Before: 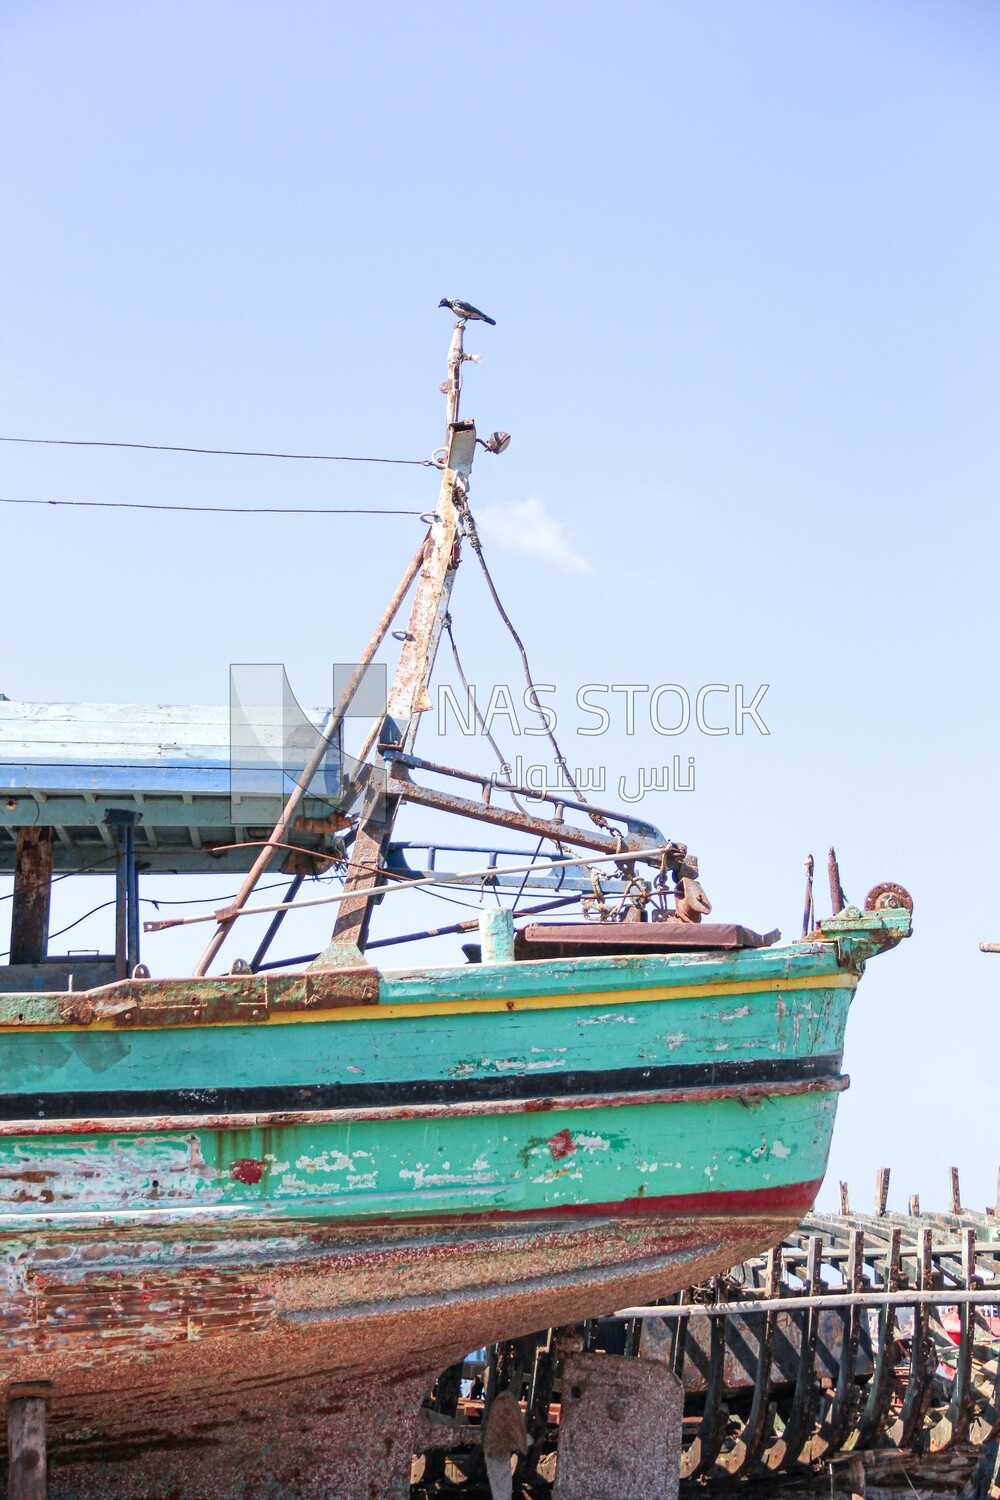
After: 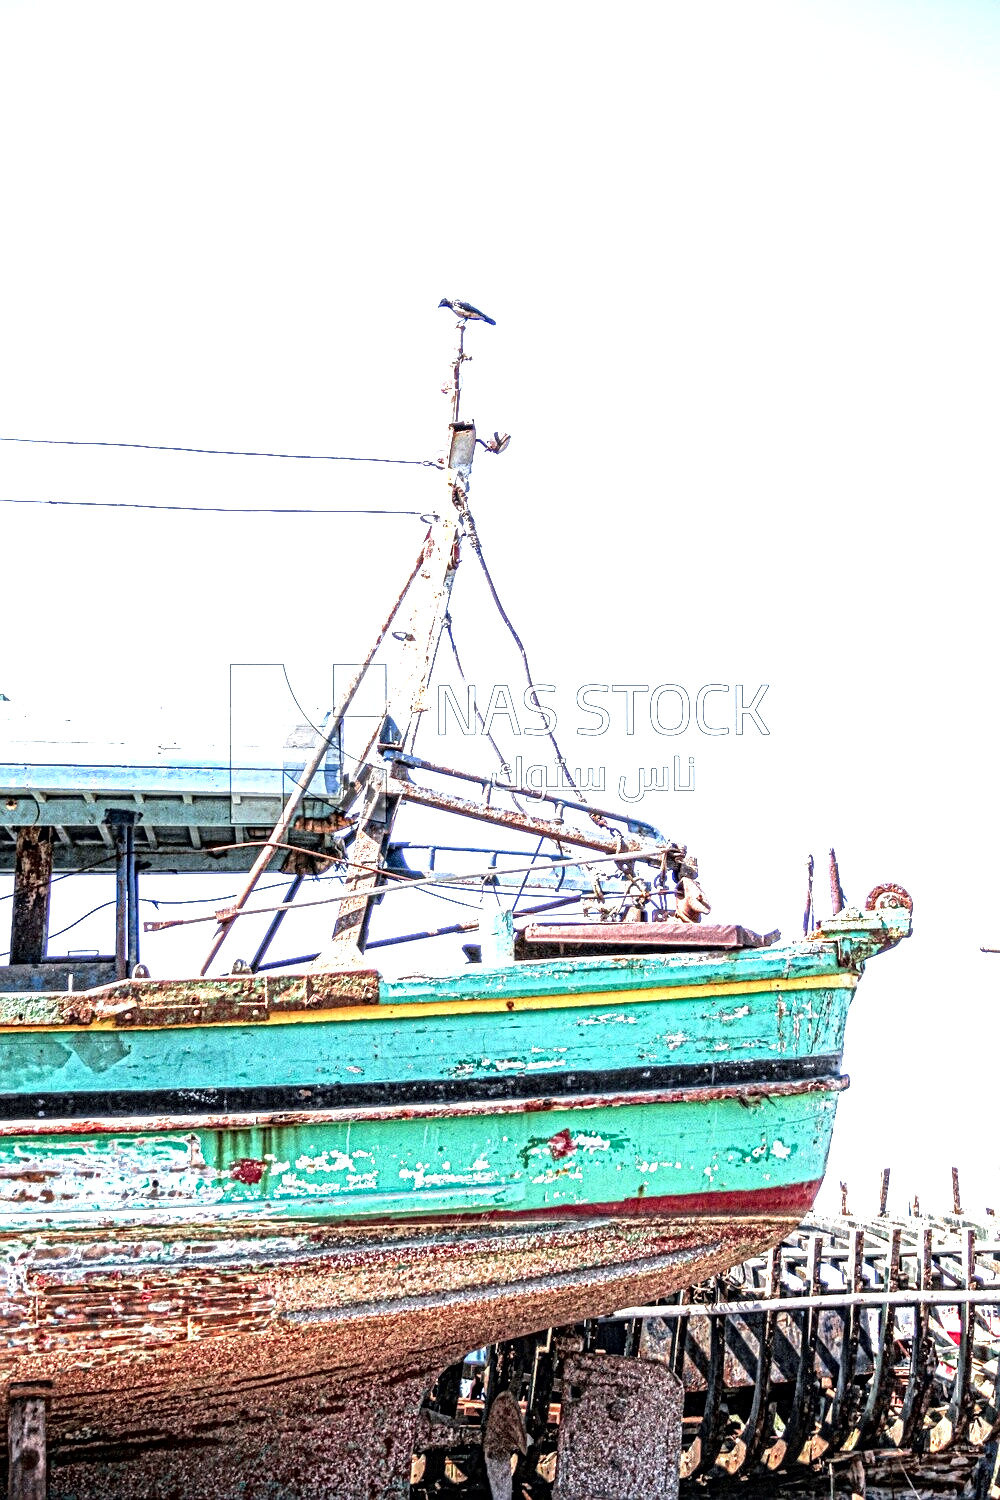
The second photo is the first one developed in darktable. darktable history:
local contrast: mode bilateral grid, contrast 21, coarseness 4, detail 299%, midtone range 0.2
tone equalizer: -8 EV -1.08 EV, -7 EV -0.972 EV, -6 EV -0.878 EV, -5 EV -0.594 EV, -3 EV 0.551 EV, -2 EV 0.866 EV, -1 EV 1 EV, +0 EV 1.06 EV, mask exposure compensation -0.499 EV
